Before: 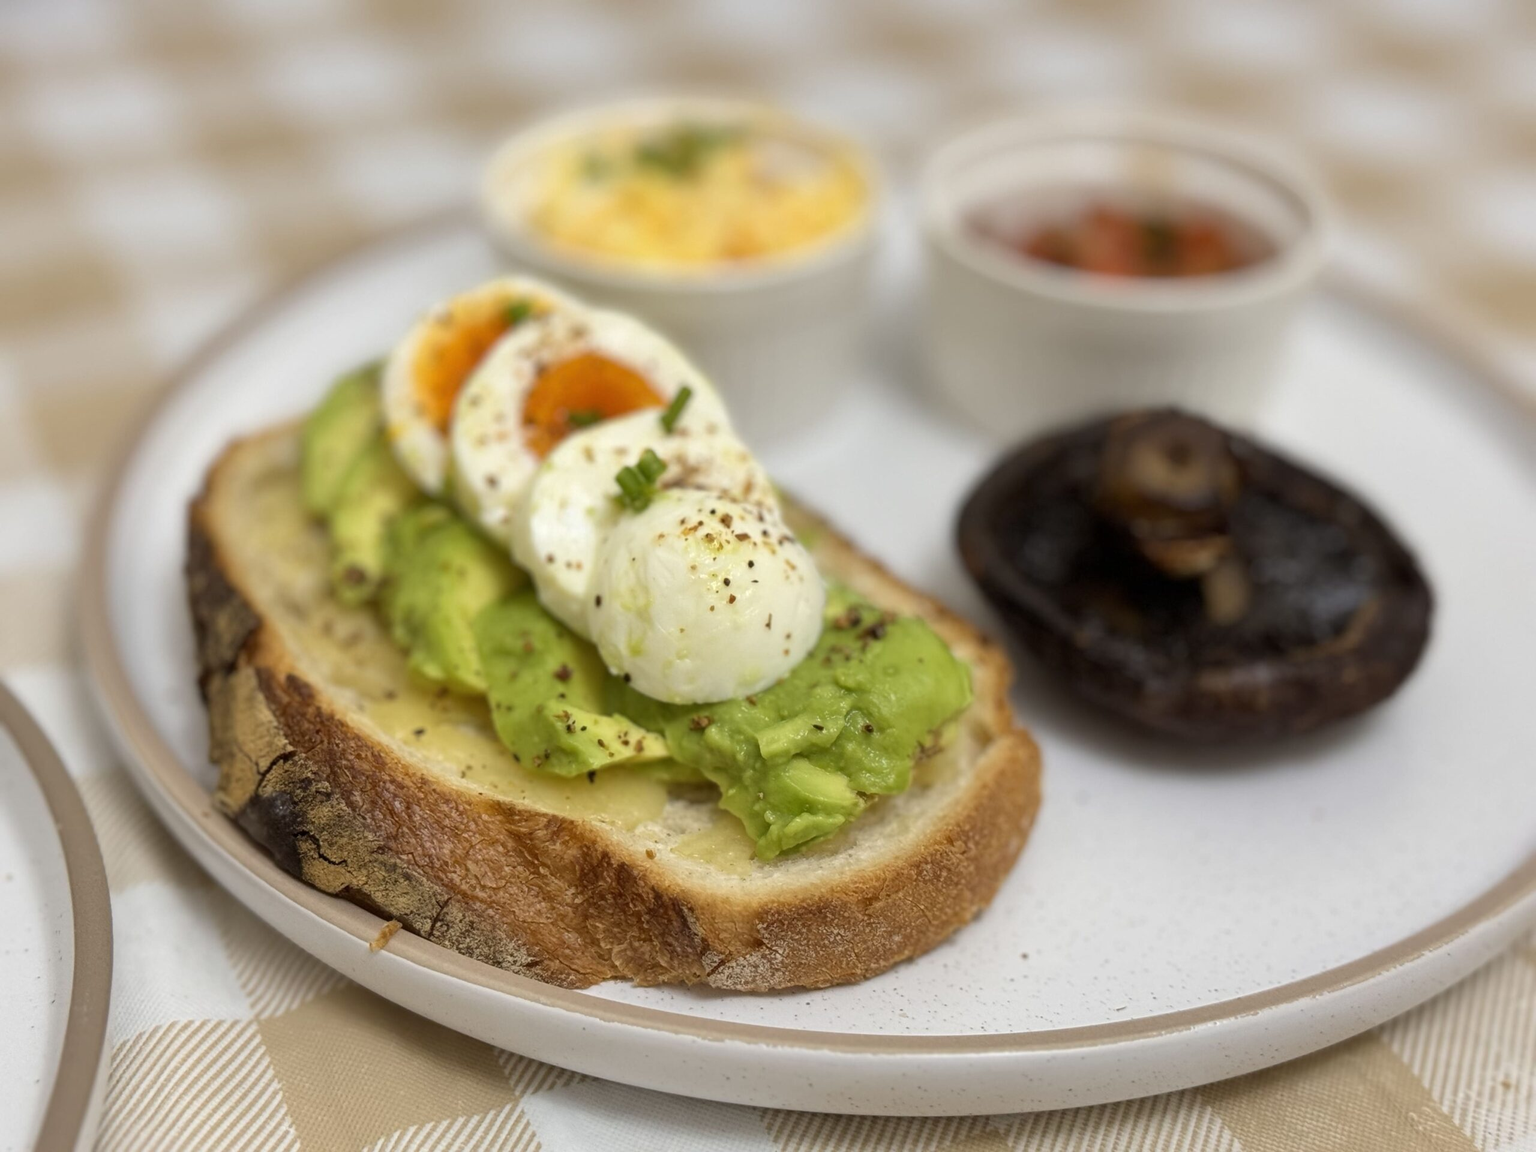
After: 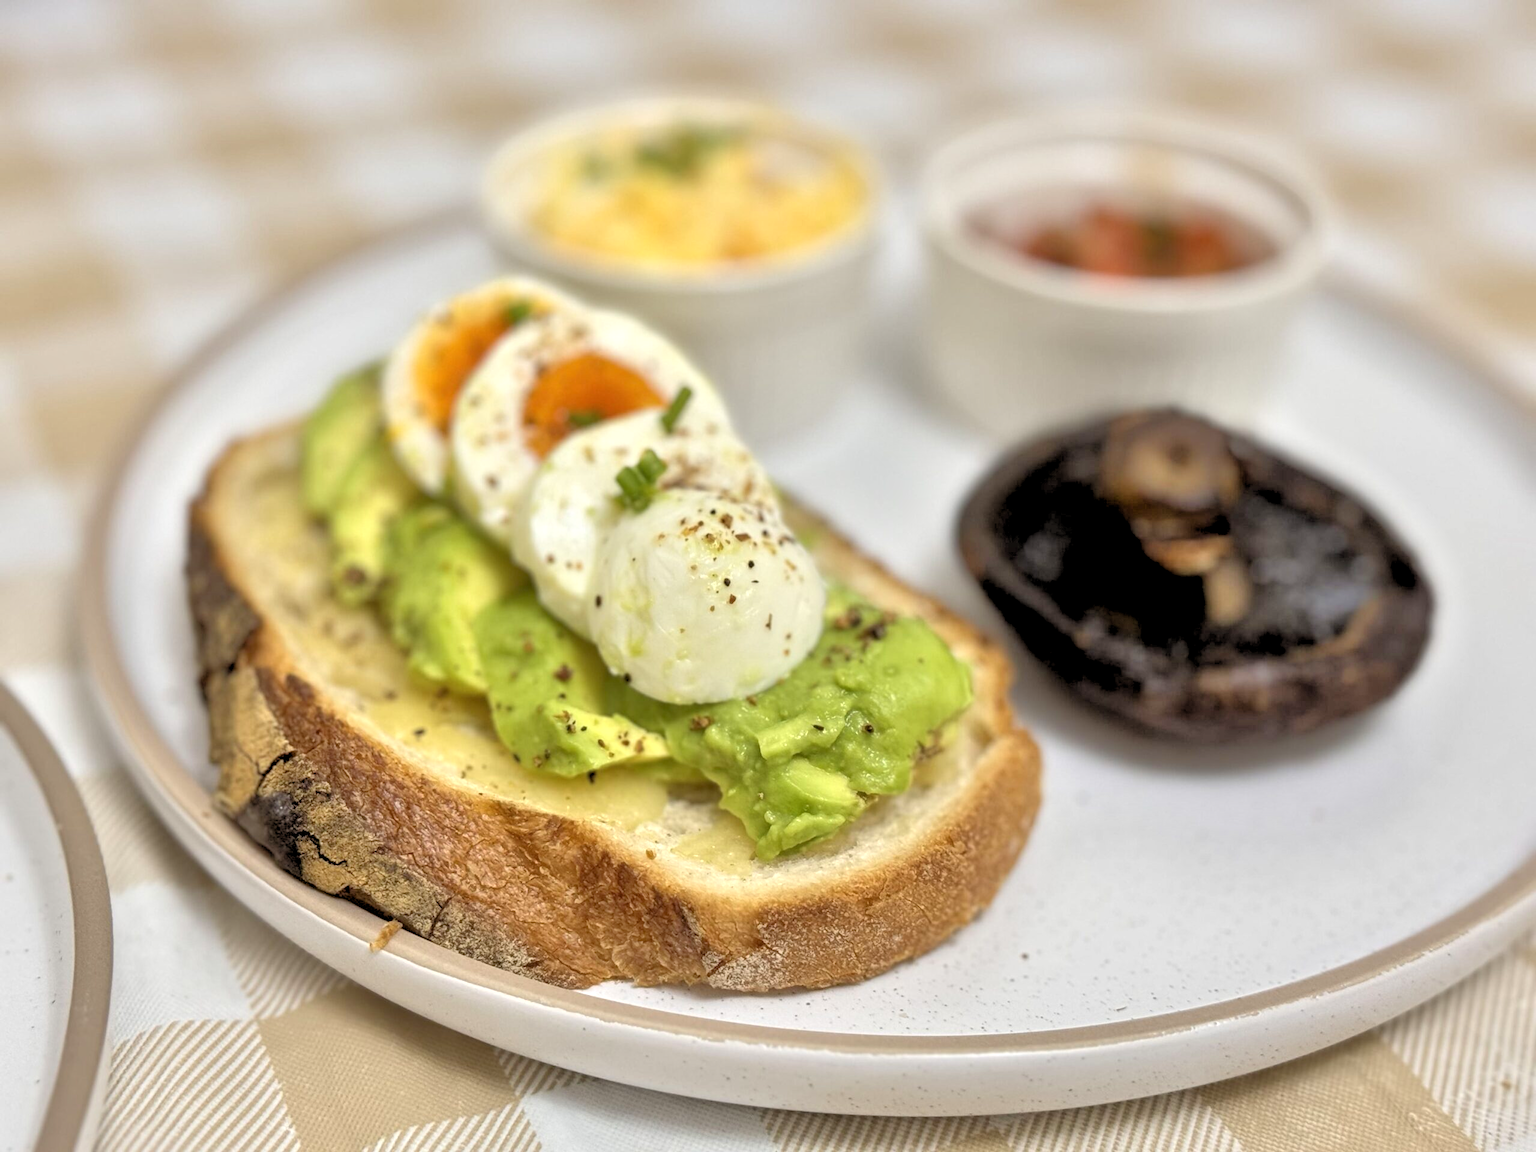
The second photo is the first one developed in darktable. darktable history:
rgb levels: levels [[0.034, 0.472, 0.904], [0, 0.5, 1], [0, 0.5, 1]]
tone equalizer: -8 EV 2 EV, -7 EV 2 EV, -6 EV 2 EV, -5 EV 2 EV, -4 EV 2 EV, -3 EV 1.5 EV, -2 EV 1 EV, -1 EV 0.5 EV
